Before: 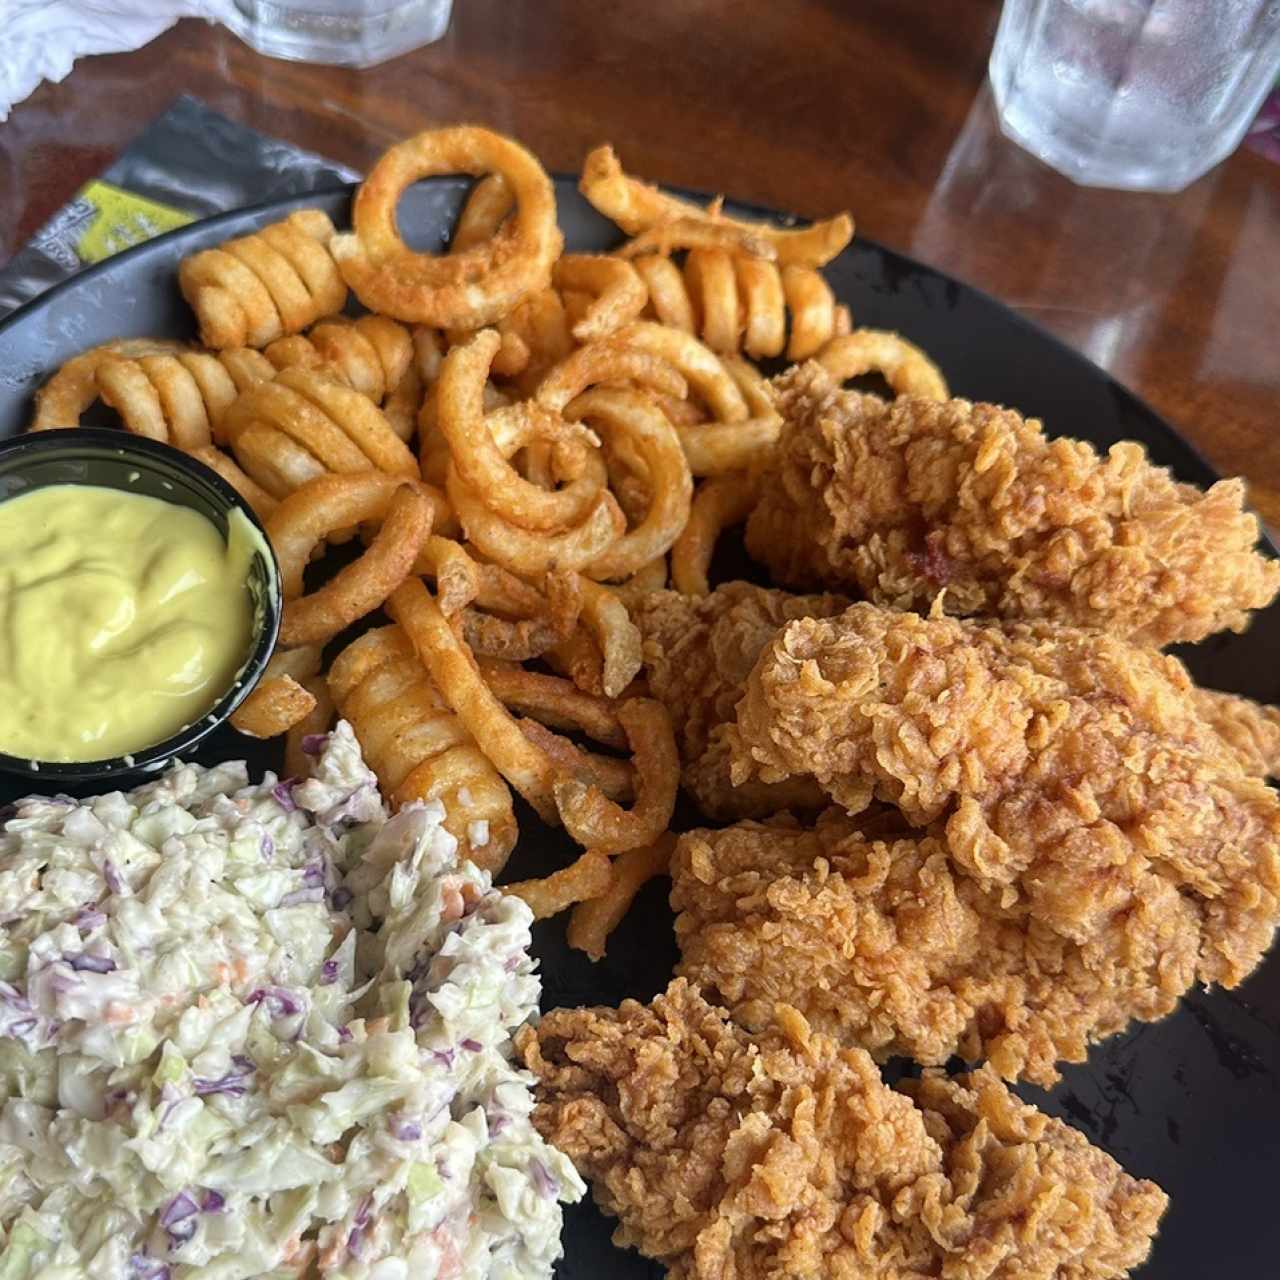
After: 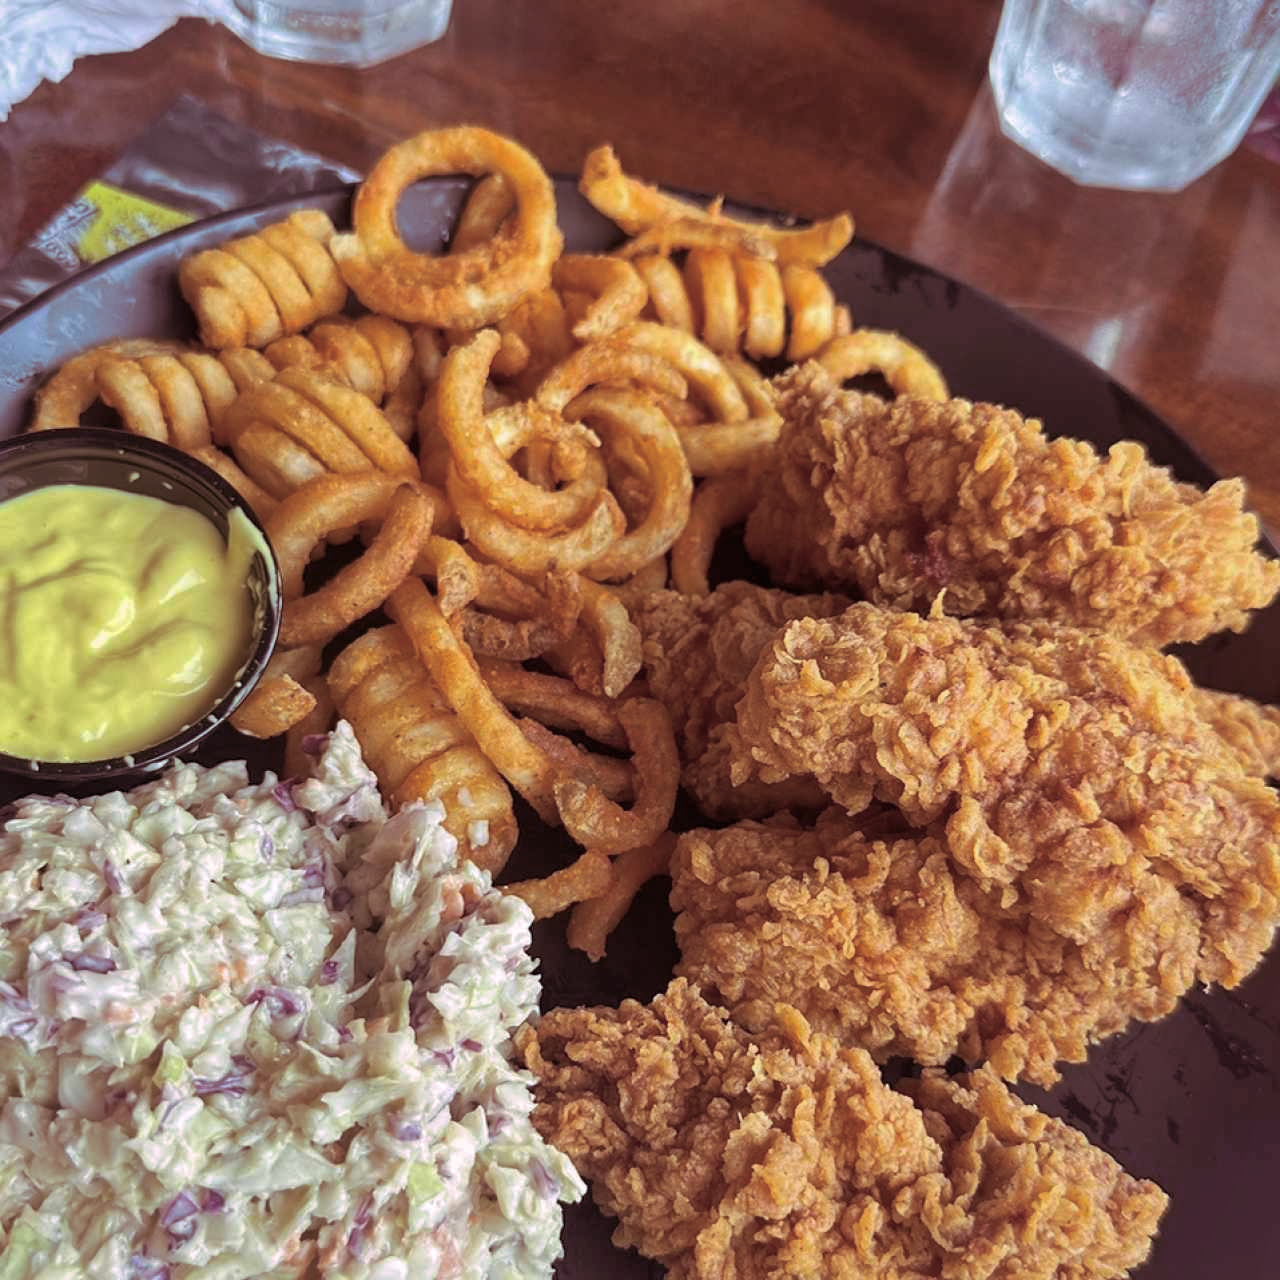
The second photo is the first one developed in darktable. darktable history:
exposure: compensate highlight preservation false
split-toning: highlights › hue 298.8°, highlights › saturation 0.73, compress 41.76%
shadows and highlights: on, module defaults
